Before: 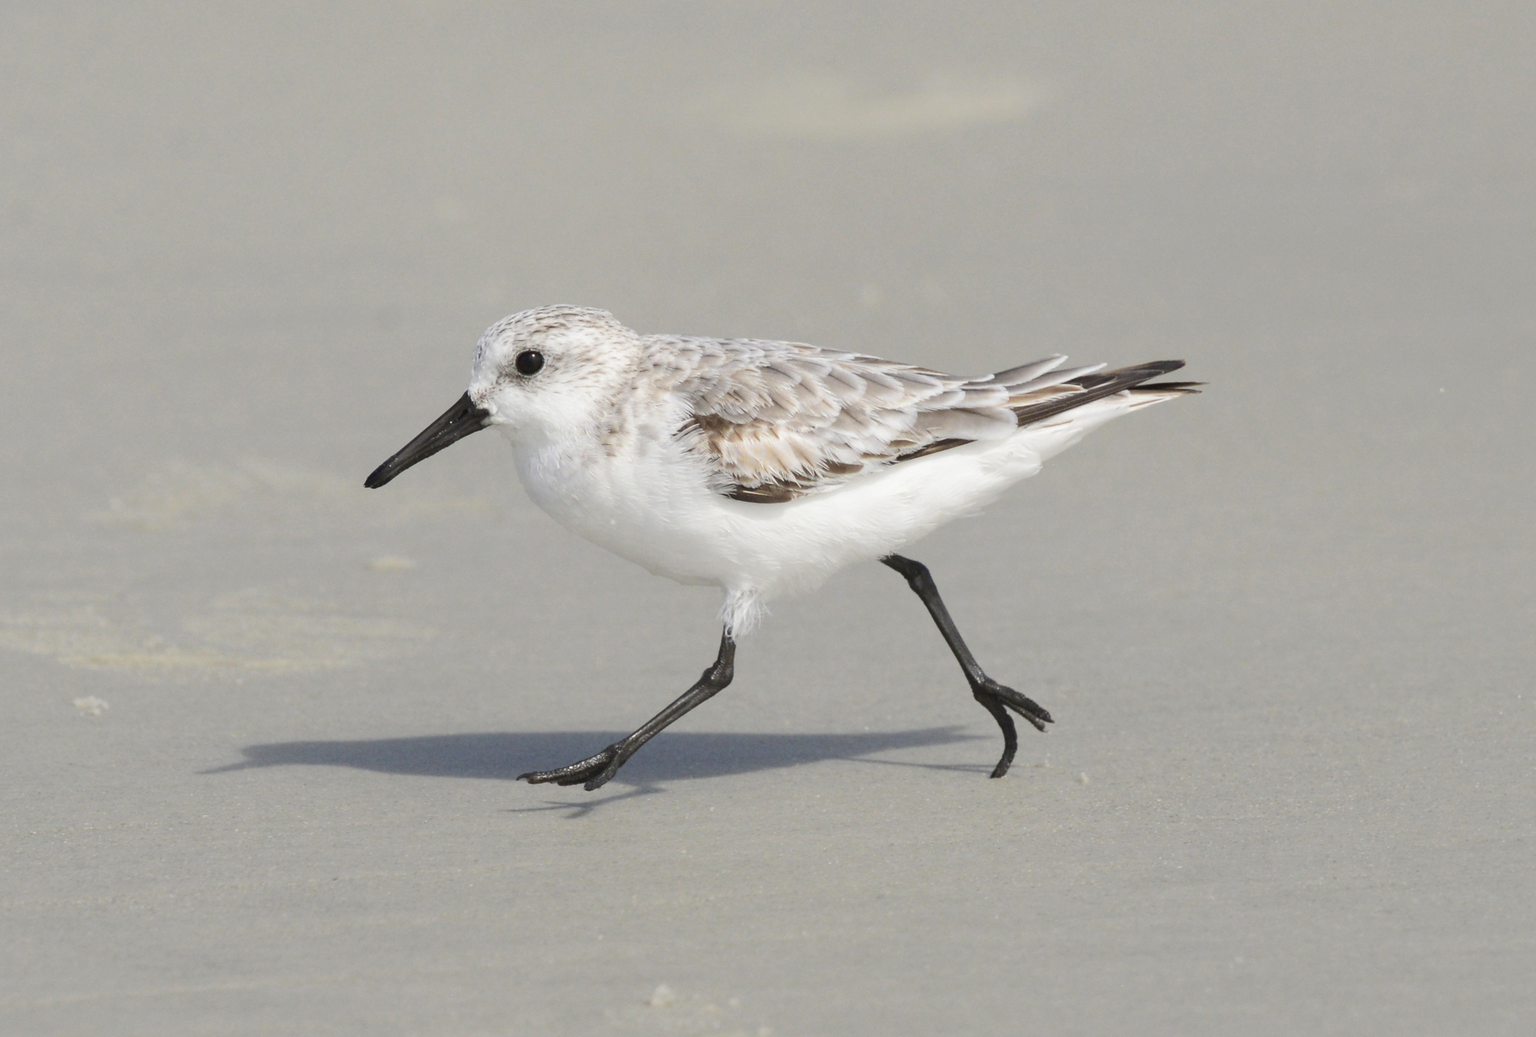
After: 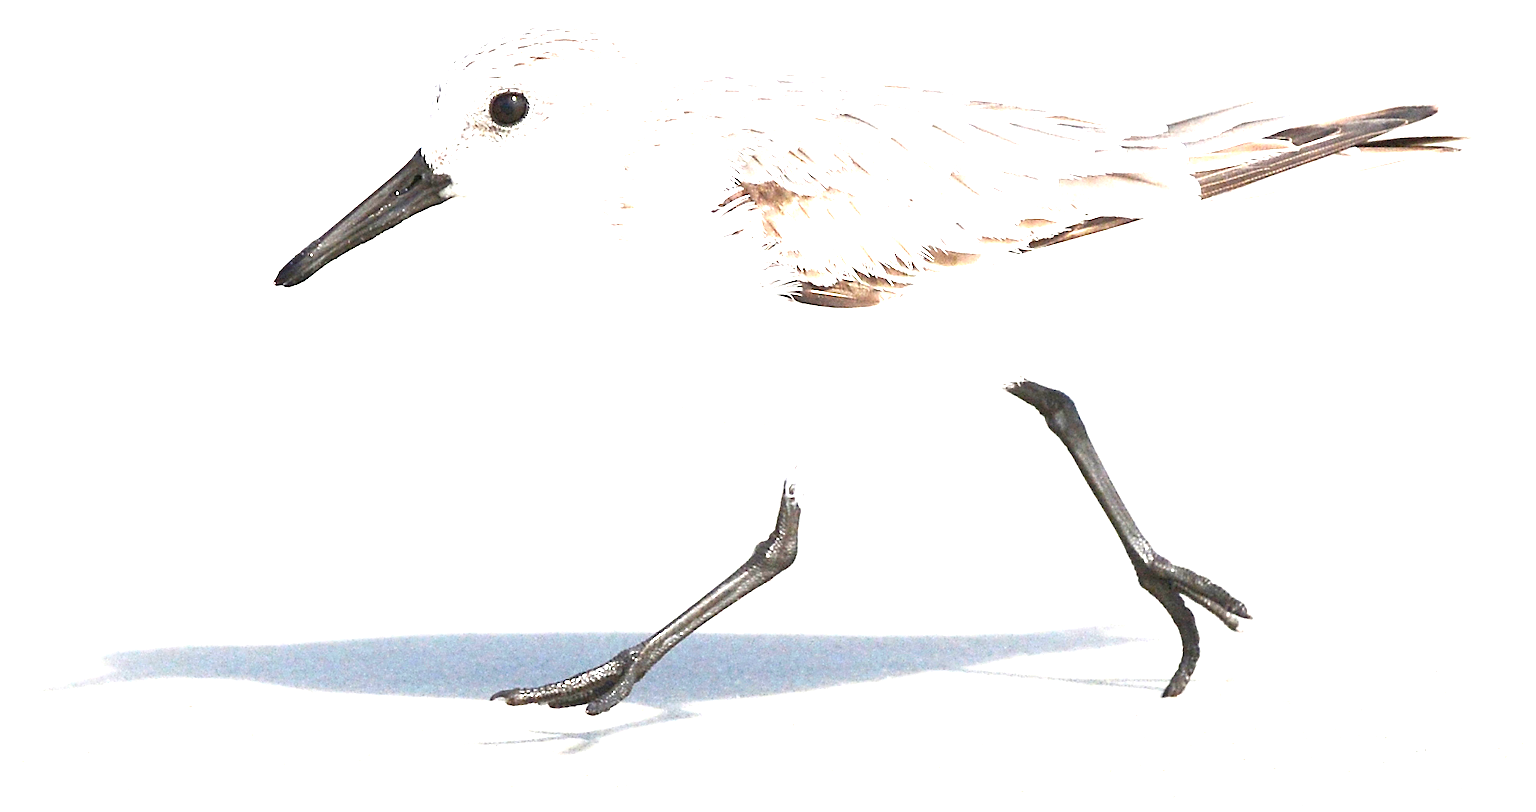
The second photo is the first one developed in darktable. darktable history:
crop: left 11.123%, top 27.61%, right 18.3%, bottom 17.034%
sharpen: radius 1.4, amount 1.25, threshold 0.7
exposure: black level correction 0, exposure 2 EV, compensate highlight preservation false
